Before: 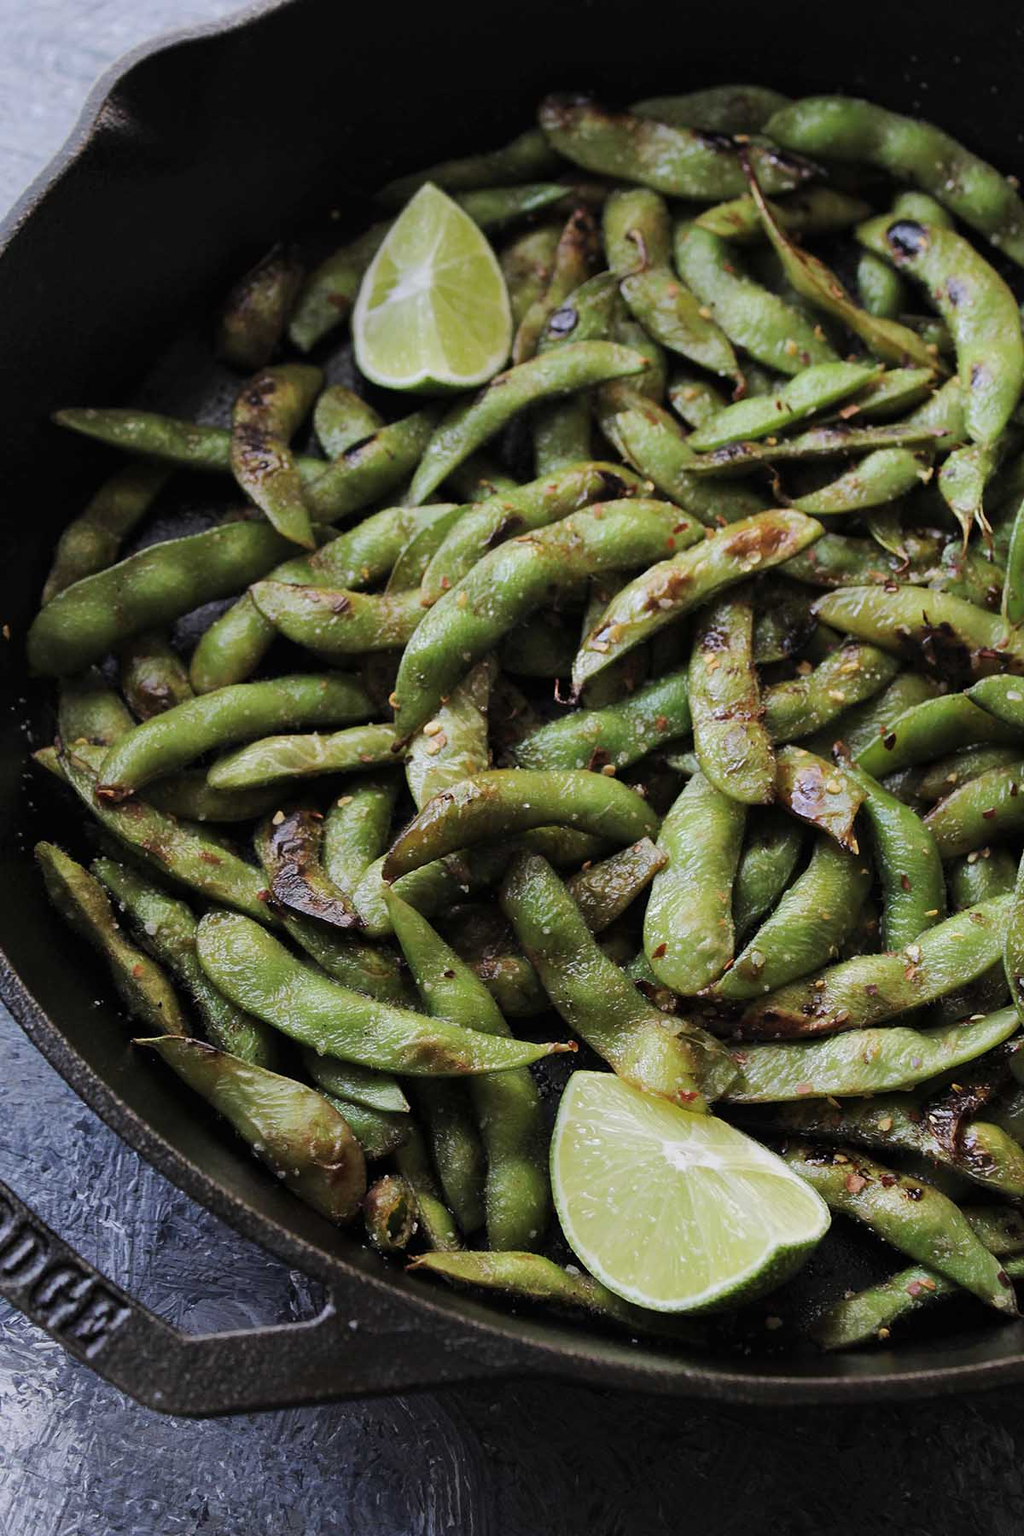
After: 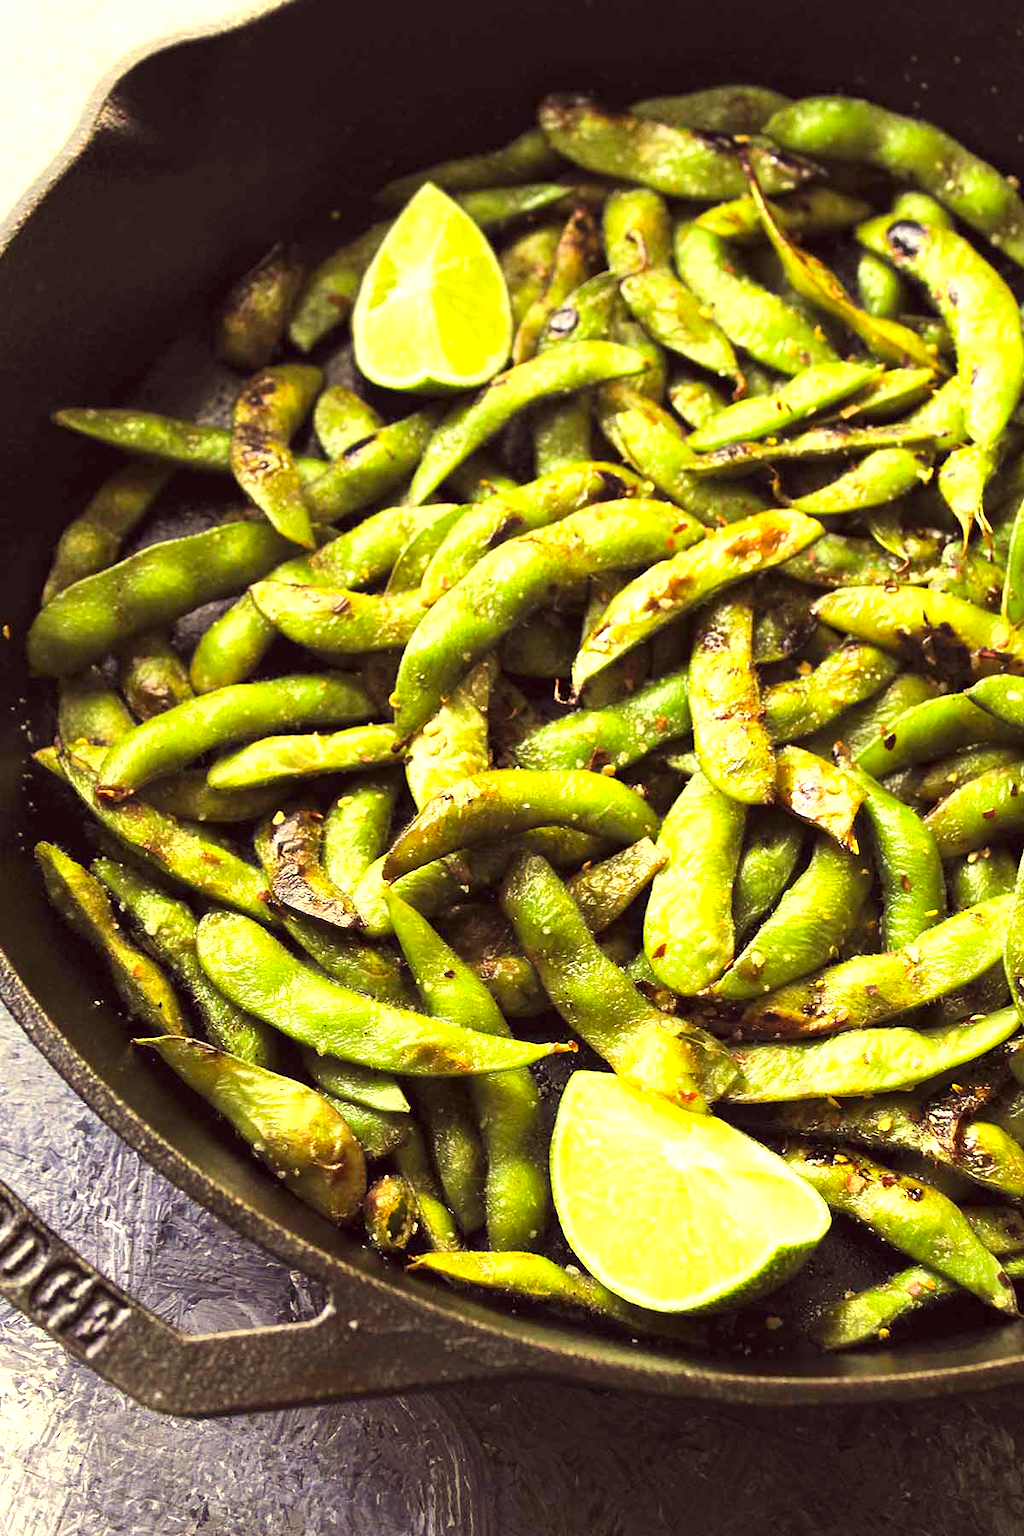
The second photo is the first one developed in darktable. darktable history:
exposure: black level correction 0, exposure 1.55 EV, compensate exposure bias true, compensate highlight preservation false
color correction: highlights a* -0.482, highlights b* 40, shadows a* 9.8, shadows b* -0.161
contrast brightness saturation: contrast 0.1, brightness 0.03, saturation 0.09
